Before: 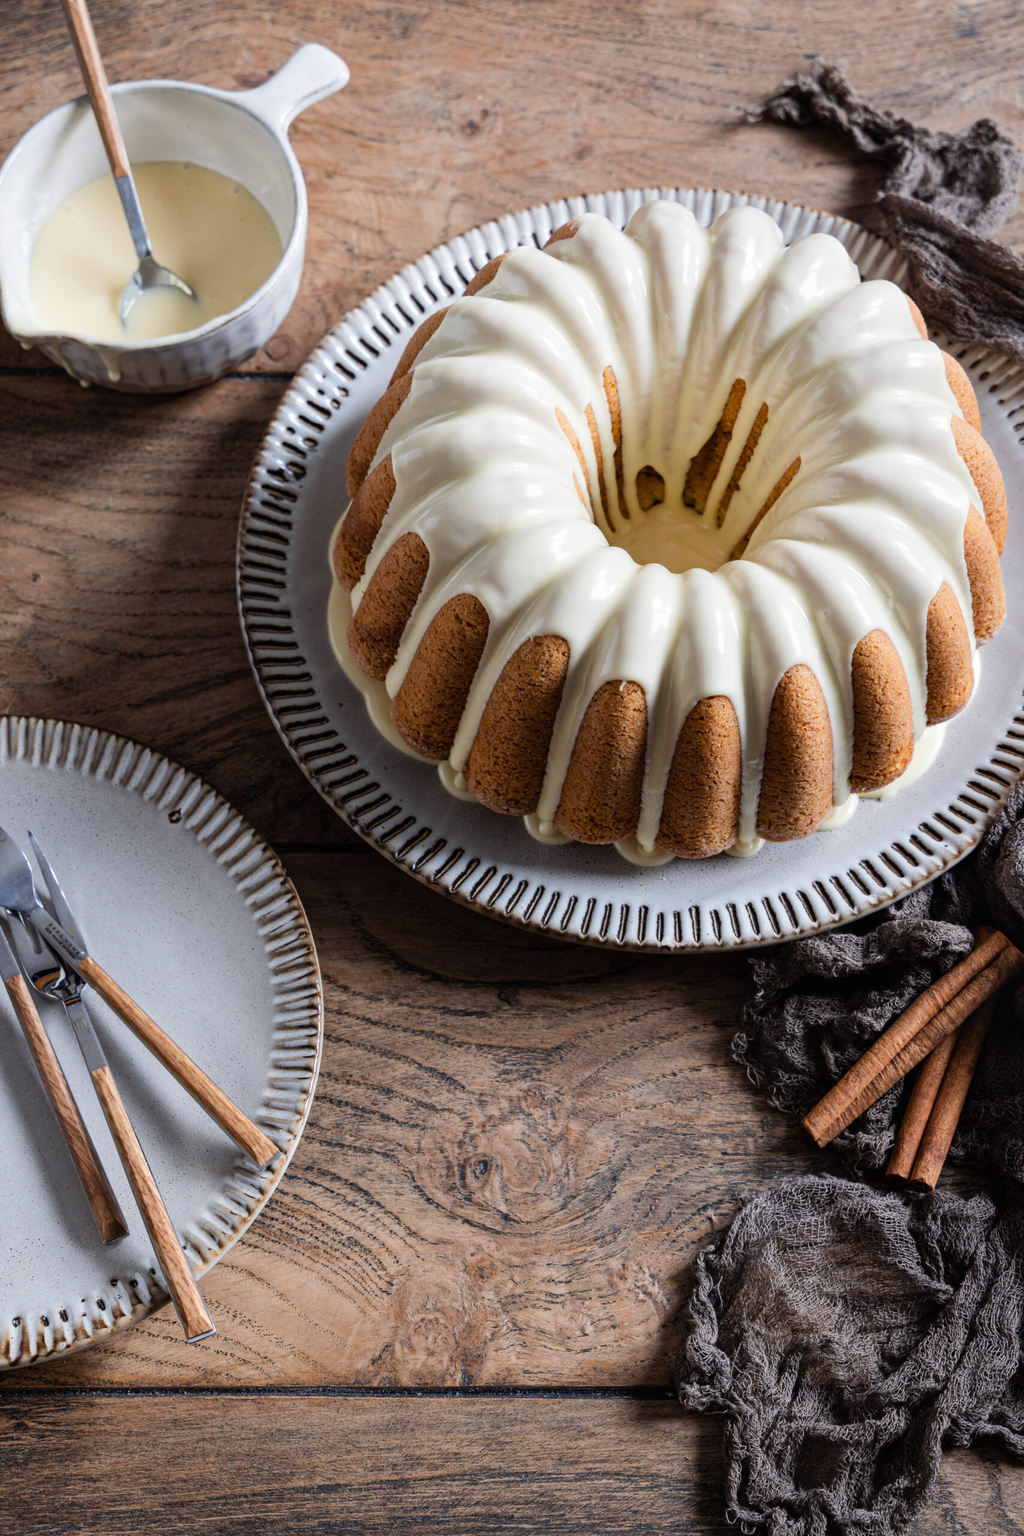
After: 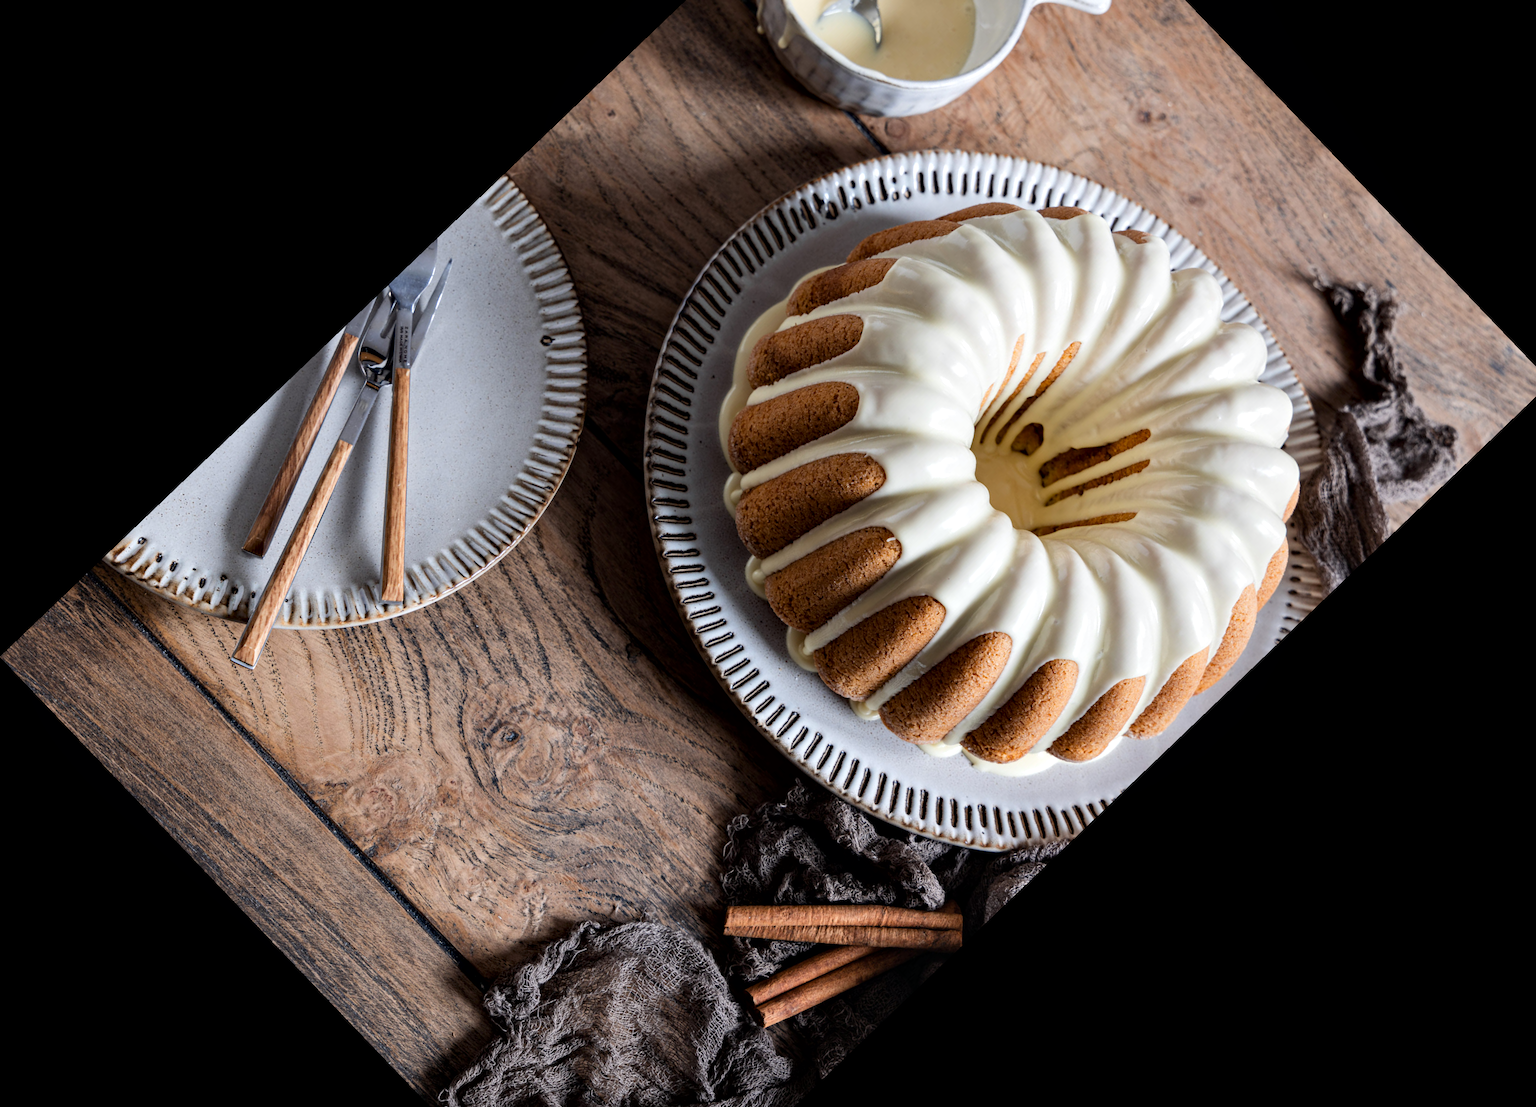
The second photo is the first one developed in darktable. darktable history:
contrast equalizer: octaves 7, y [[0.6 ×6], [0.55 ×6], [0 ×6], [0 ×6], [0 ×6]], mix 0.3
crop and rotate: angle -46.26°, top 16.234%, right 0.912%, bottom 11.704%
